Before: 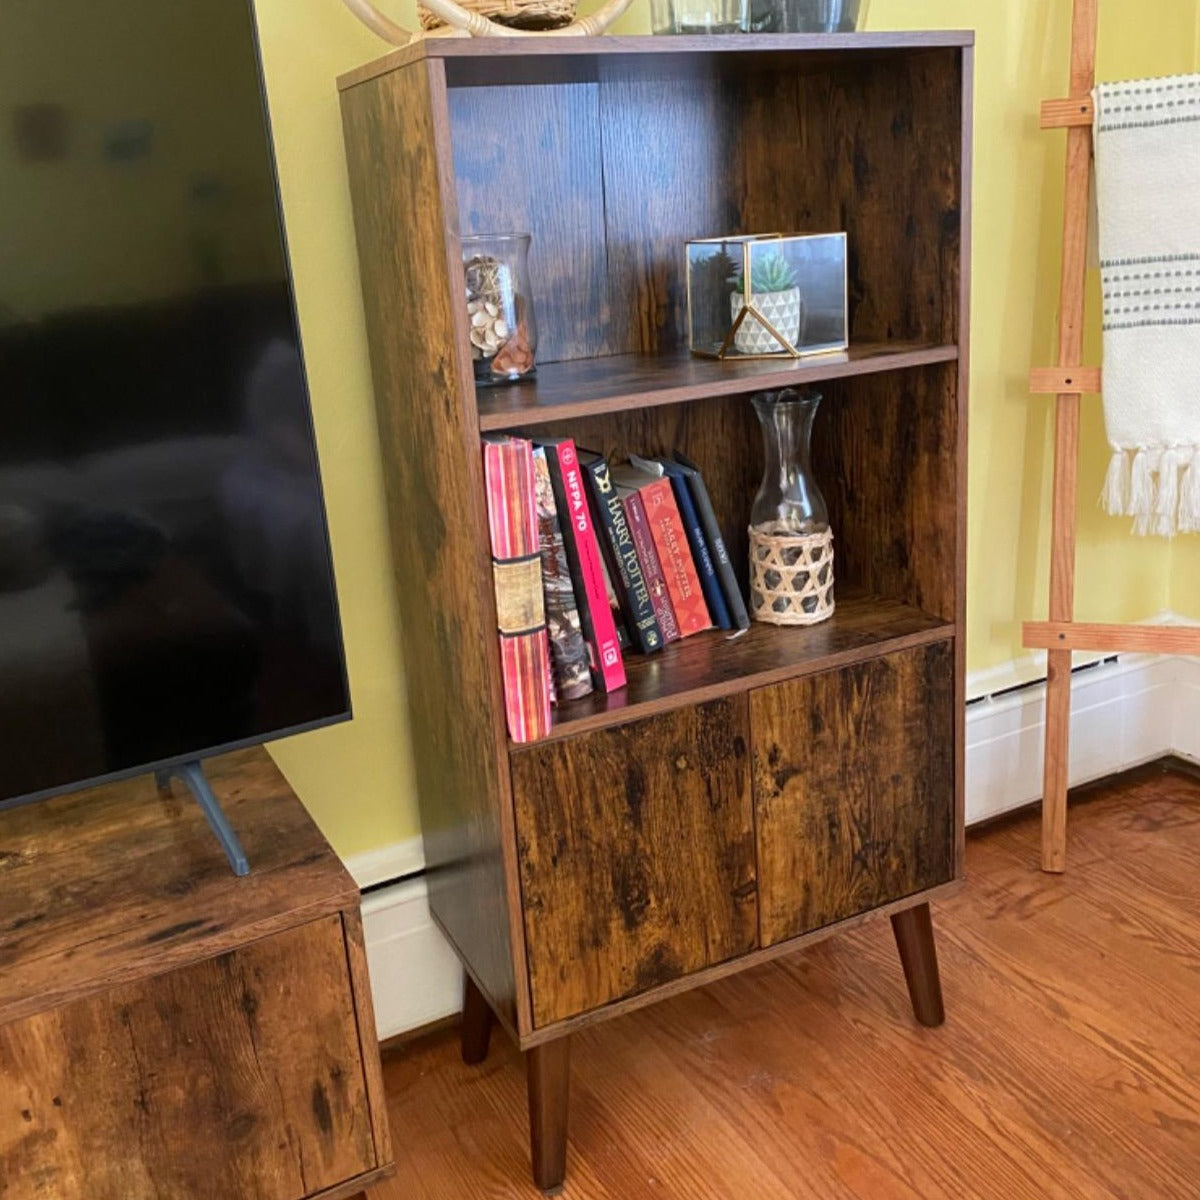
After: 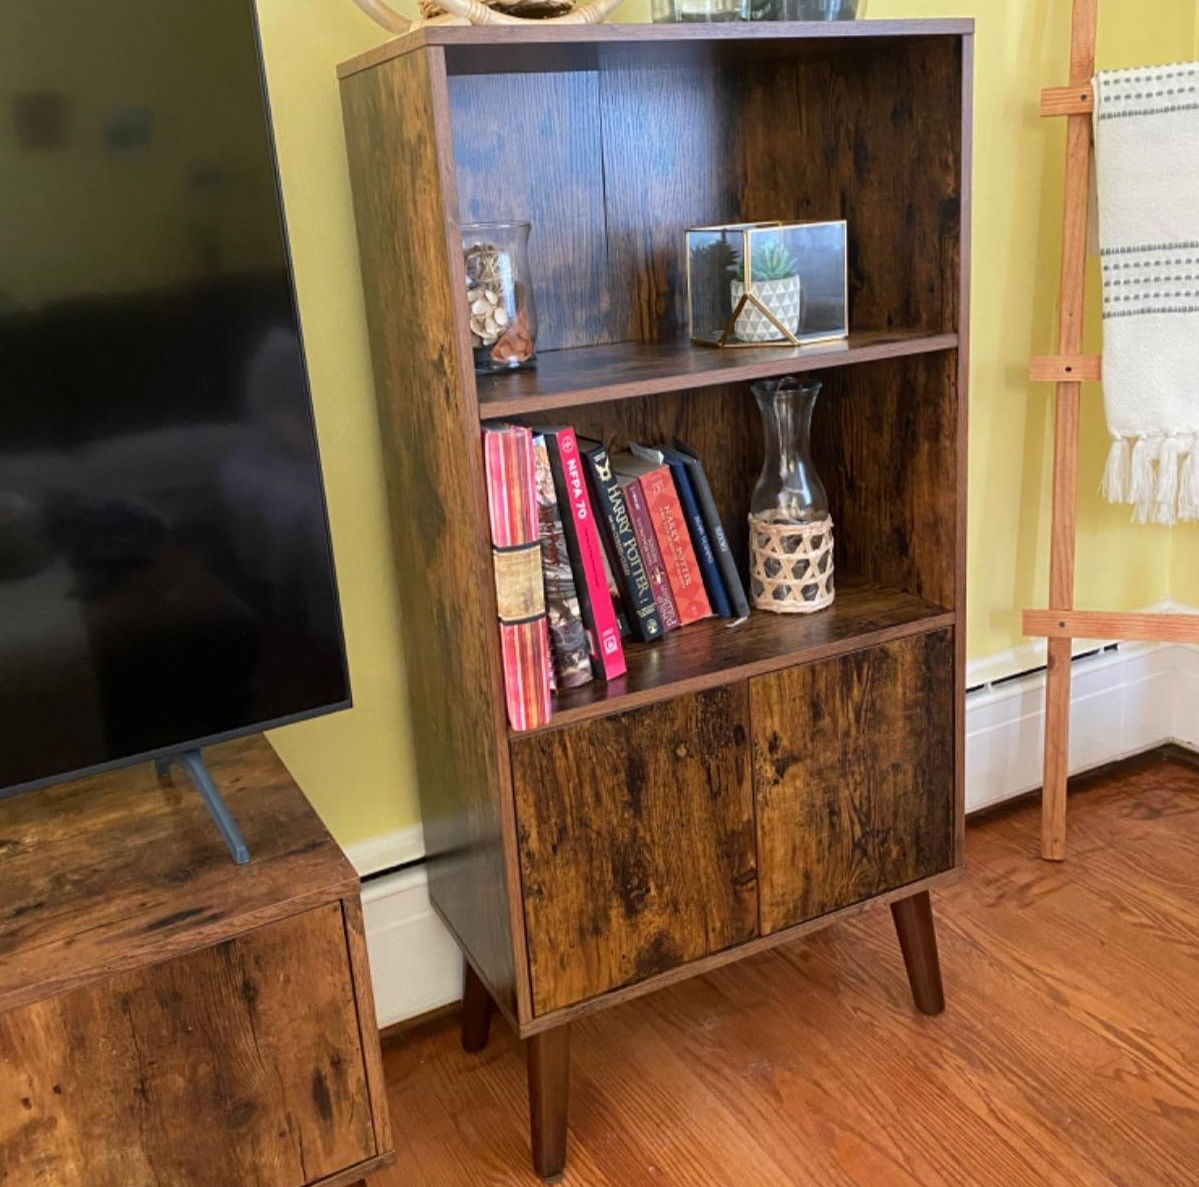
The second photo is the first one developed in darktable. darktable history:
crop: top 1.049%, right 0.001%
white balance: emerald 1
